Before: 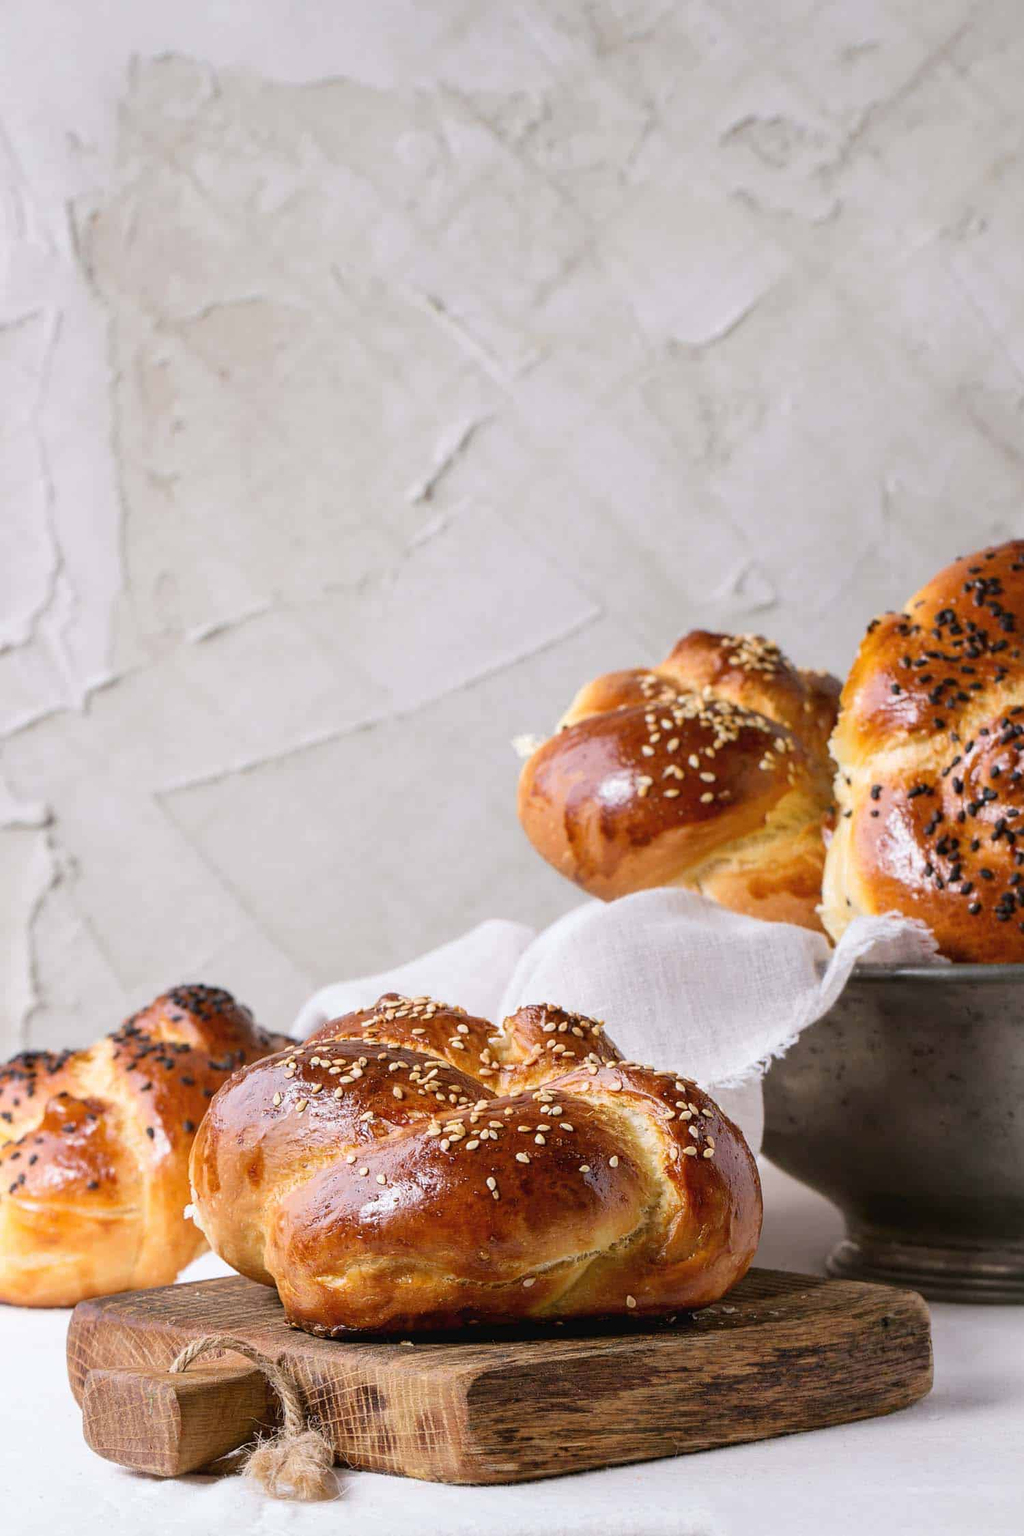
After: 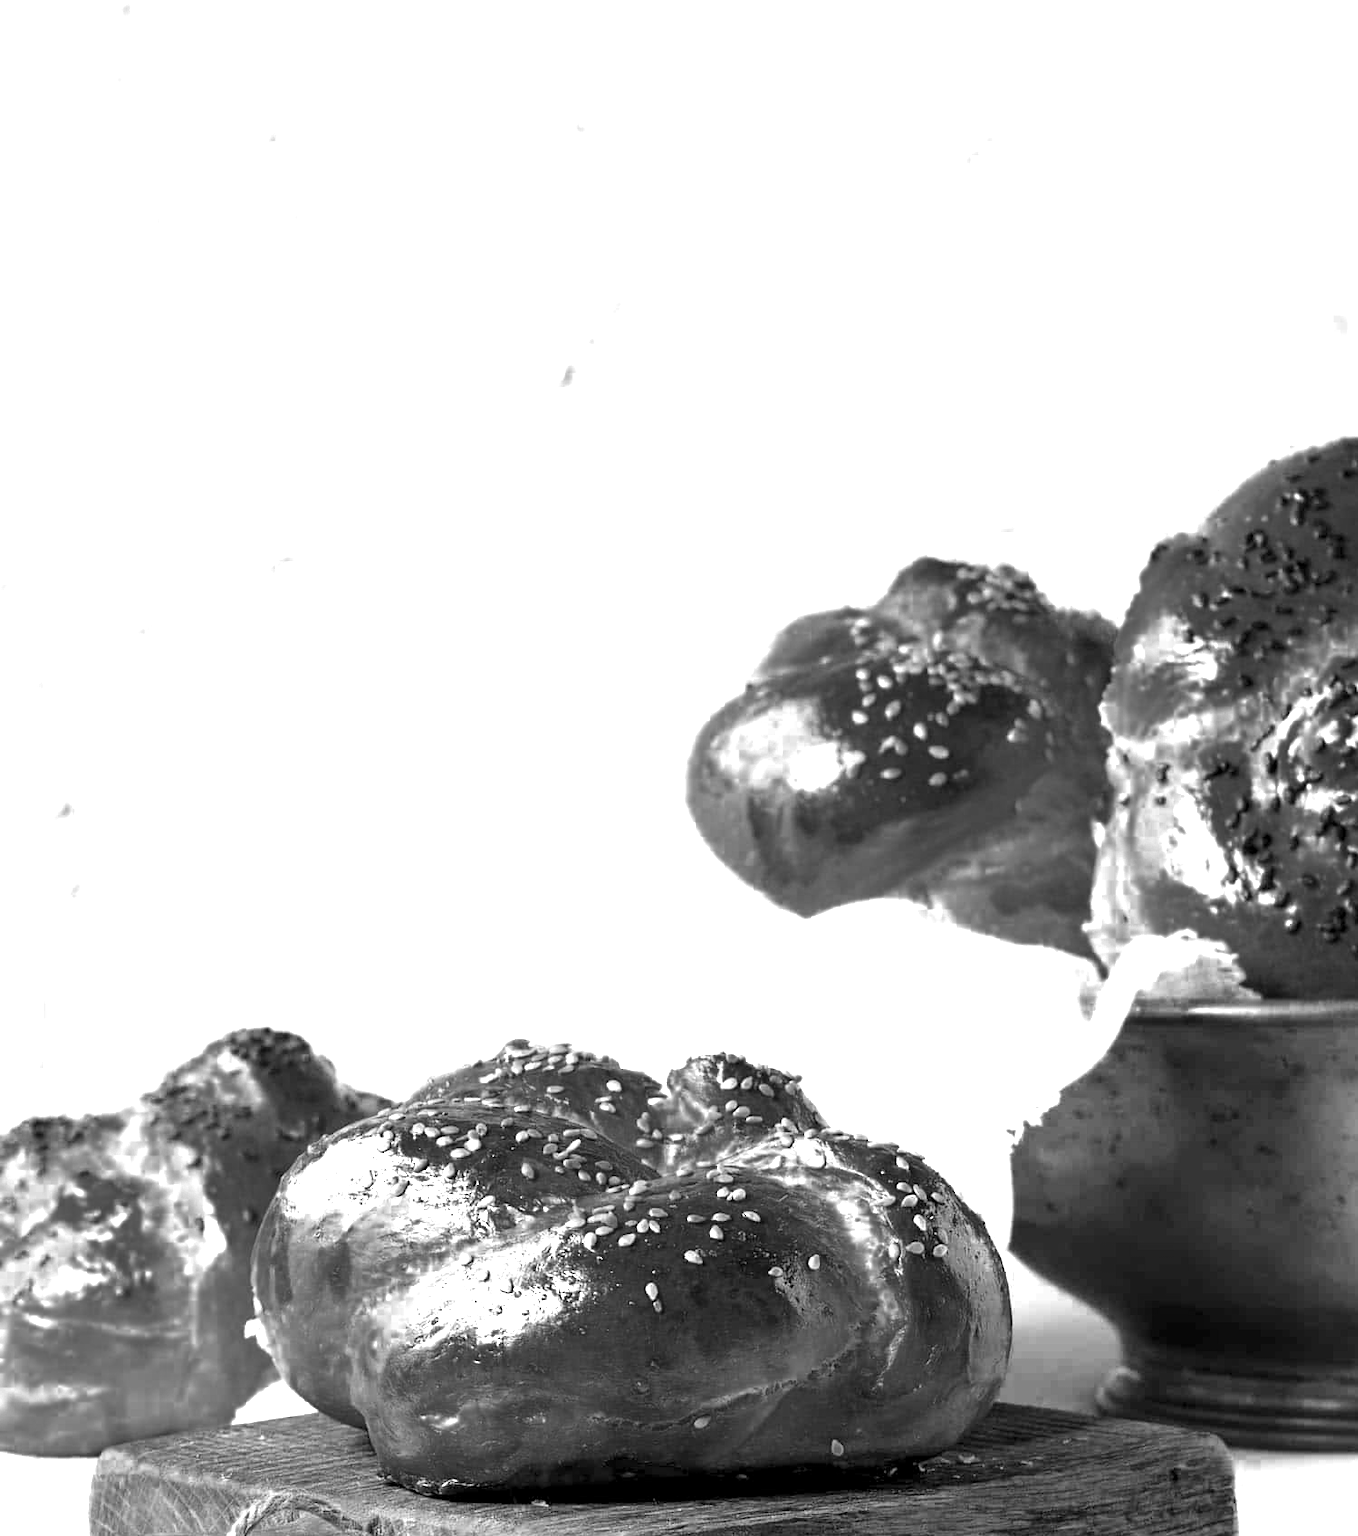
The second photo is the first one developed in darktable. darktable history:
levels: levels [0.116, 0.574, 1]
color zones: curves: ch0 [(0.287, 0.048) (0.493, 0.484) (0.737, 0.816)]; ch1 [(0, 0) (0.143, 0) (0.286, 0) (0.429, 0) (0.571, 0) (0.714, 0) (0.857, 0)]
crop: top 13.733%, bottom 10.866%
exposure: black level correction 0, exposure 1.672 EV, compensate highlight preservation false
